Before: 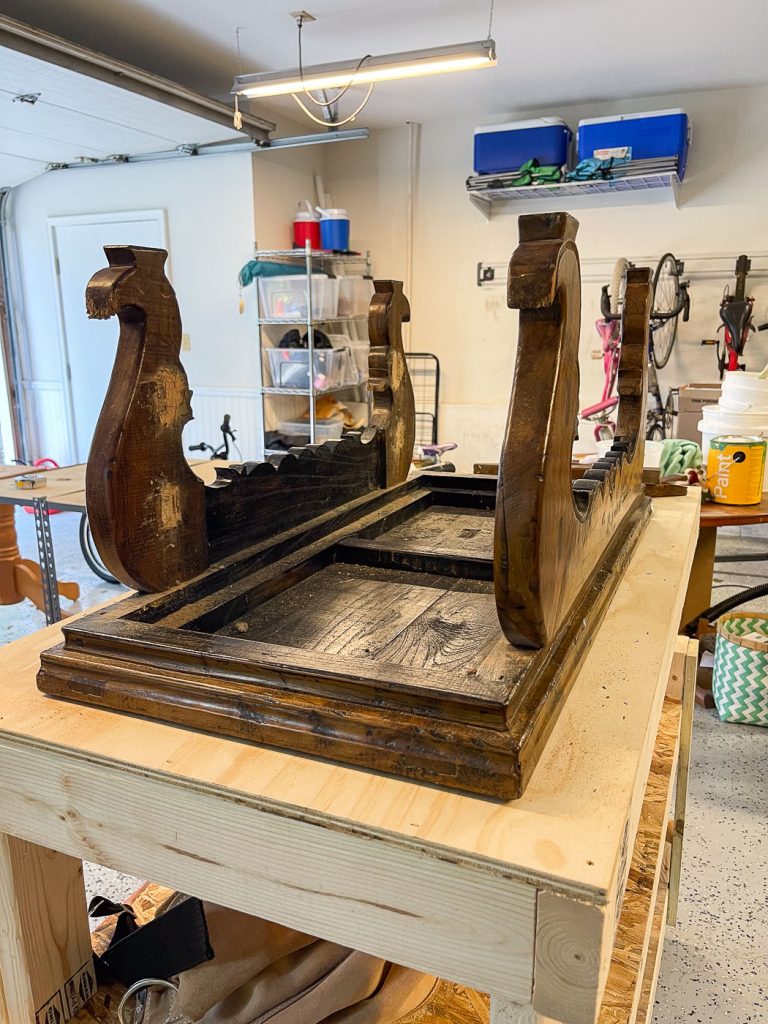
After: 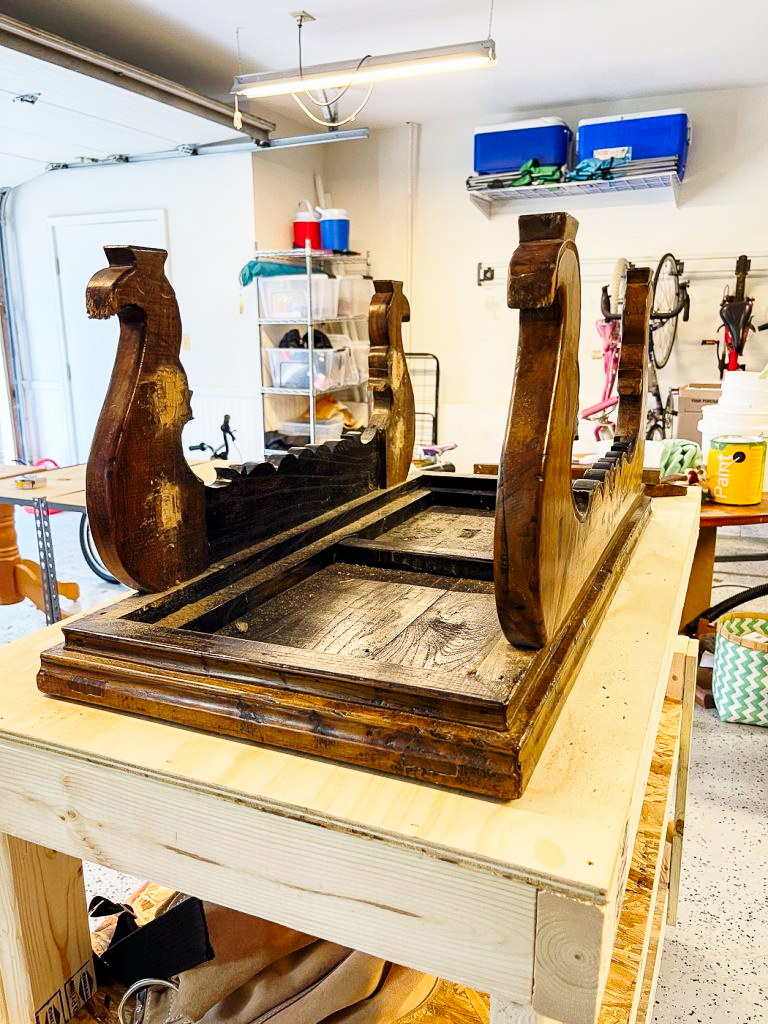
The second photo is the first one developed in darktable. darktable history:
exposure: black level correction 0.002, exposure -0.098 EV, compensate exposure bias true, compensate highlight preservation false
color balance rgb: power › hue 170.82°, perceptual saturation grading › global saturation 0.151%, global vibrance 20%
base curve: curves: ch0 [(0, 0) (0.028, 0.03) (0.121, 0.232) (0.46, 0.748) (0.859, 0.968) (1, 1)], preserve colors none
